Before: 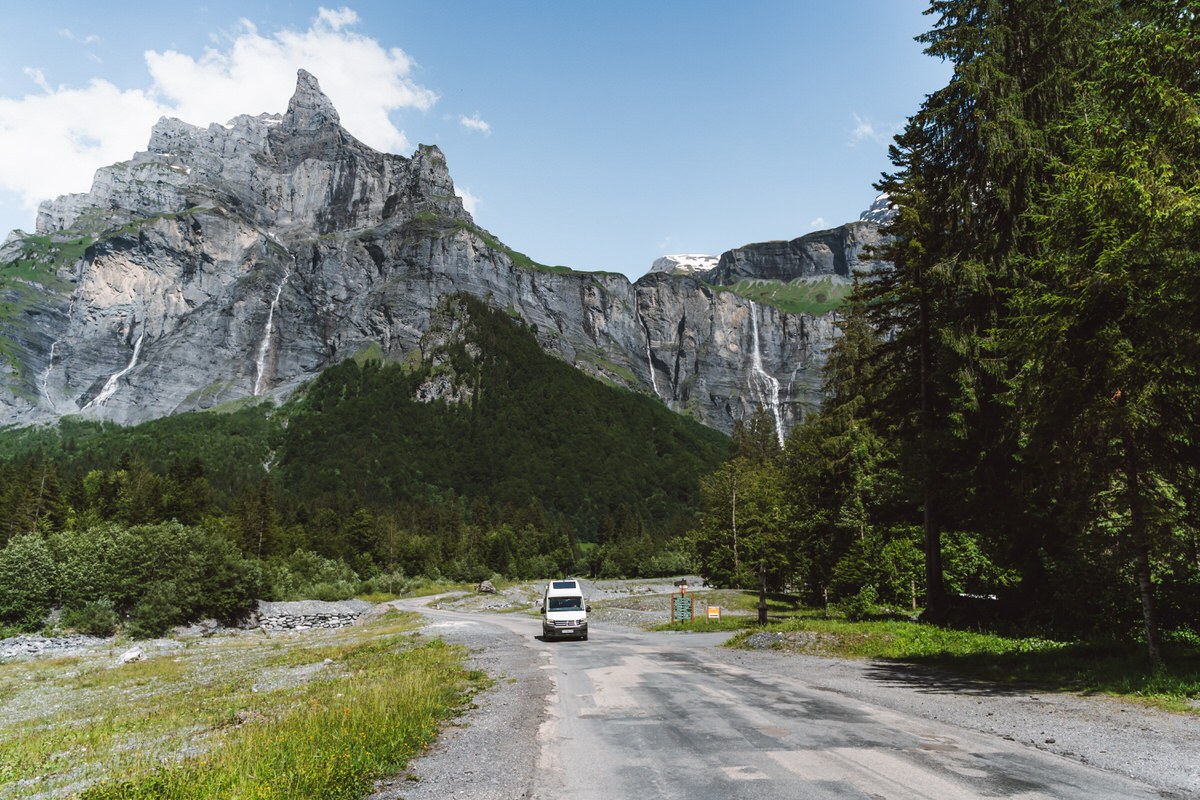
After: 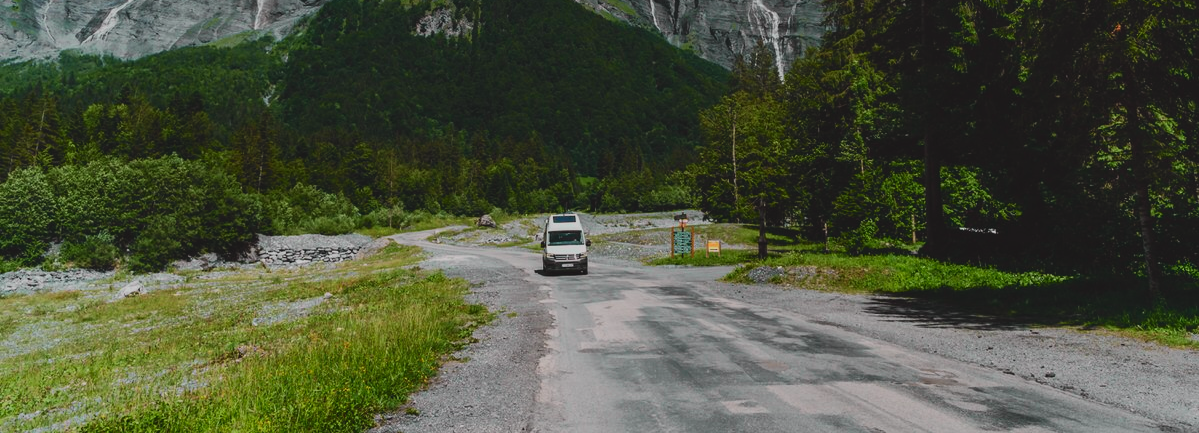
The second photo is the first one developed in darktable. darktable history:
tone curve: curves: ch0 [(0, 0.003) (0.044, 0.032) (0.12, 0.089) (0.19, 0.164) (0.269, 0.269) (0.473, 0.533) (0.595, 0.695) (0.718, 0.823) (0.855, 0.931) (1, 0.982)]; ch1 [(0, 0) (0.243, 0.245) (0.427, 0.387) (0.493, 0.481) (0.501, 0.5) (0.521, 0.528) (0.554, 0.586) (0.607, 0.655) (0.671, 0.735) (0.796, 0.85) (1, 1)]; ch2 [(0, 0) (0.249, 0.216) (0.357, 0.317) (0.448, 0.432) (0.478, 0.492) (0.498, 0.499) (0.517, 0.519) (0.537, 0.57) (0.569, 0.623) (0.61, 0.663) (0.706, 0.75) (0.808, 0.809) (0.991, 0.968)], color space Lab, independent channels, preserve colors none
shadows and highlights: shadows 30.09
exposure: black level correction -0.018, exposure -1.021 EV, compensate highlight preservation false
crop and rotate: top 45.775%, right 0.067%
